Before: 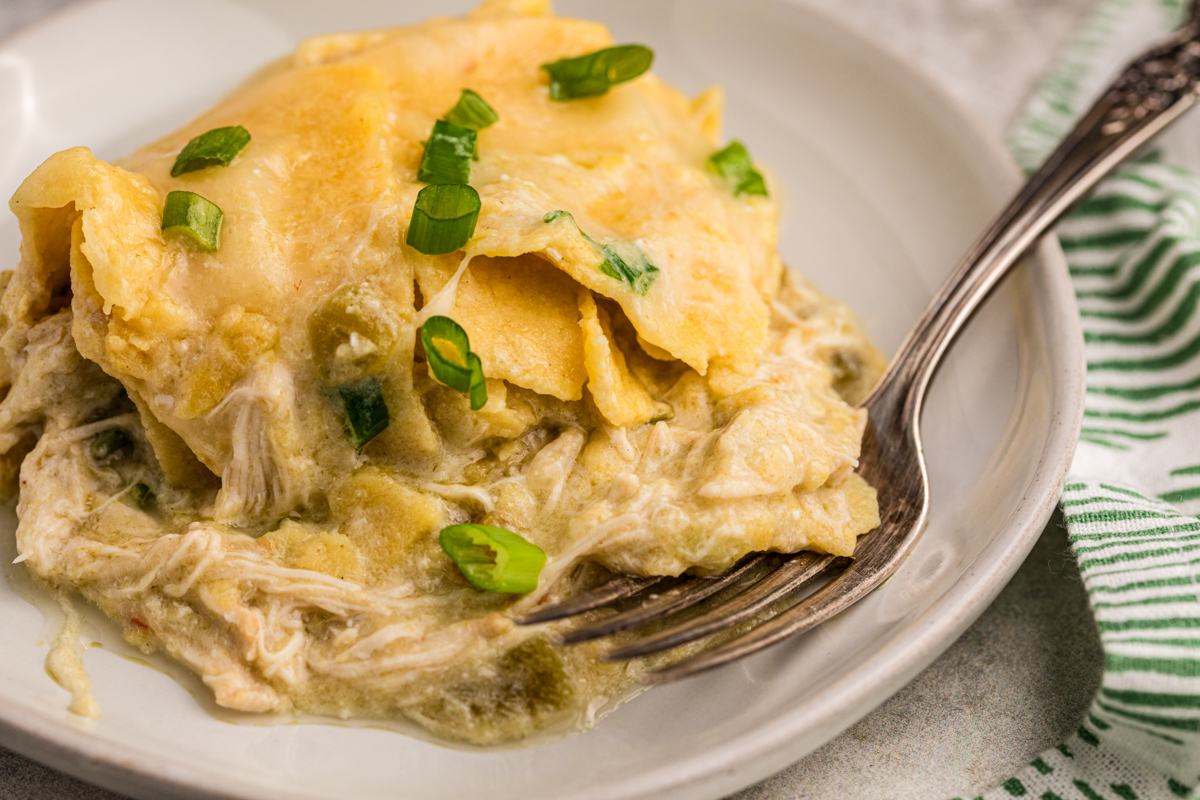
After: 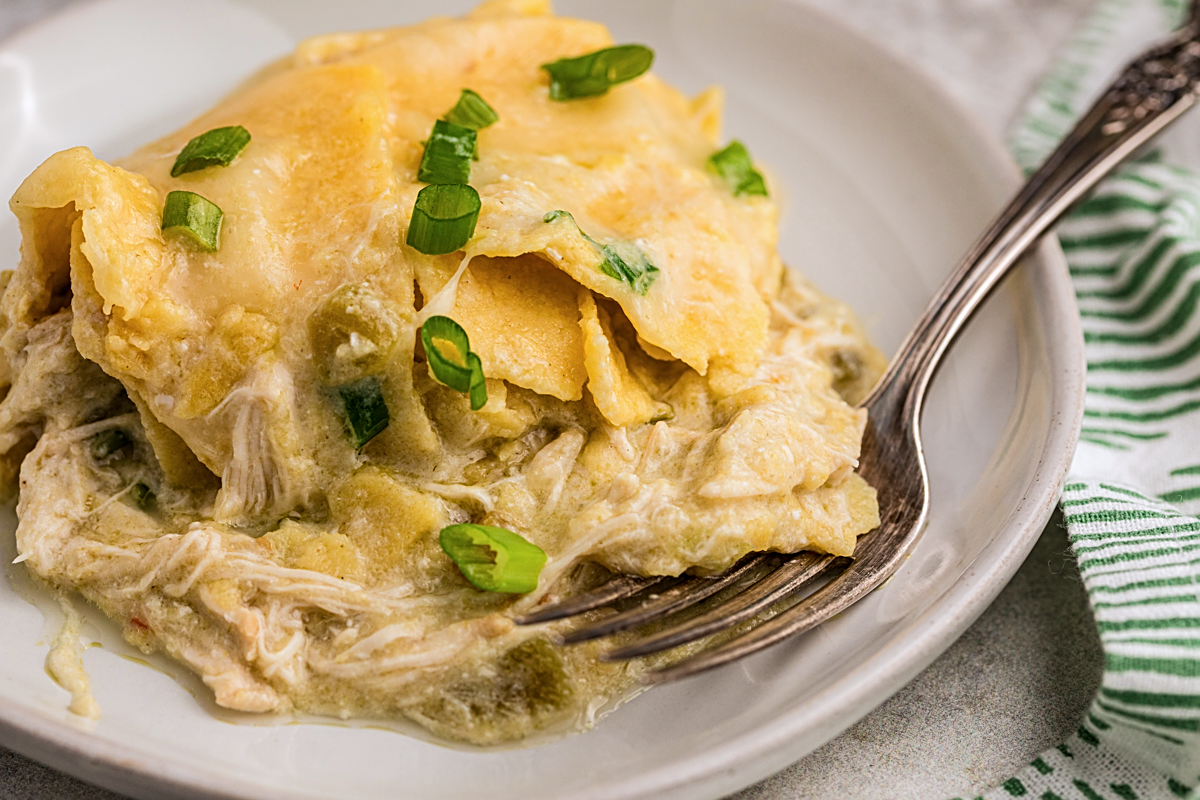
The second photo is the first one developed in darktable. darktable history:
color calibration: x 0.355, y 0.367, temperature 4700.38 K
sharpen: on, module defaults
